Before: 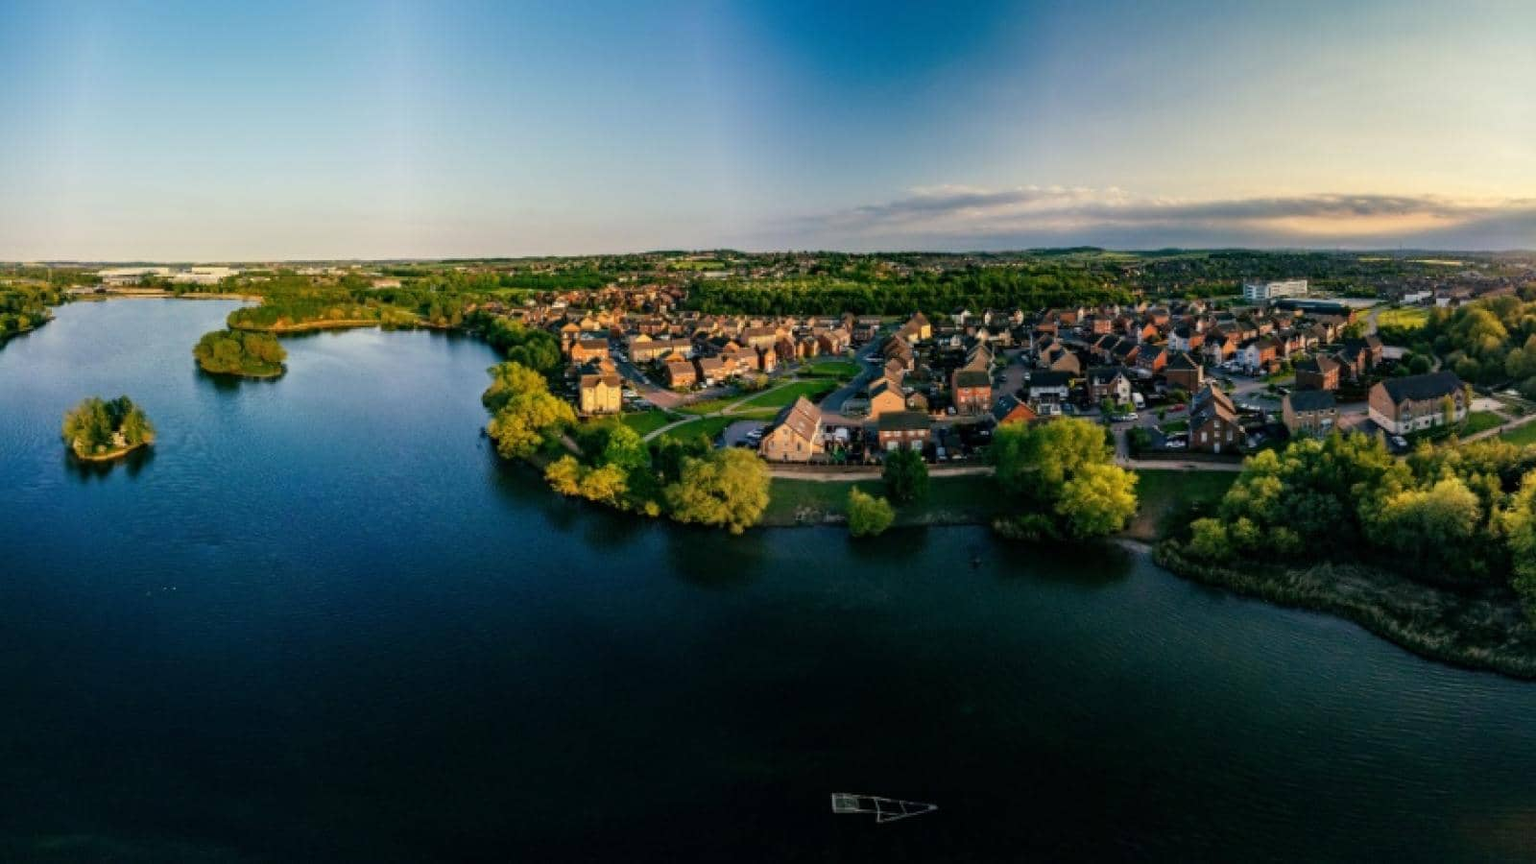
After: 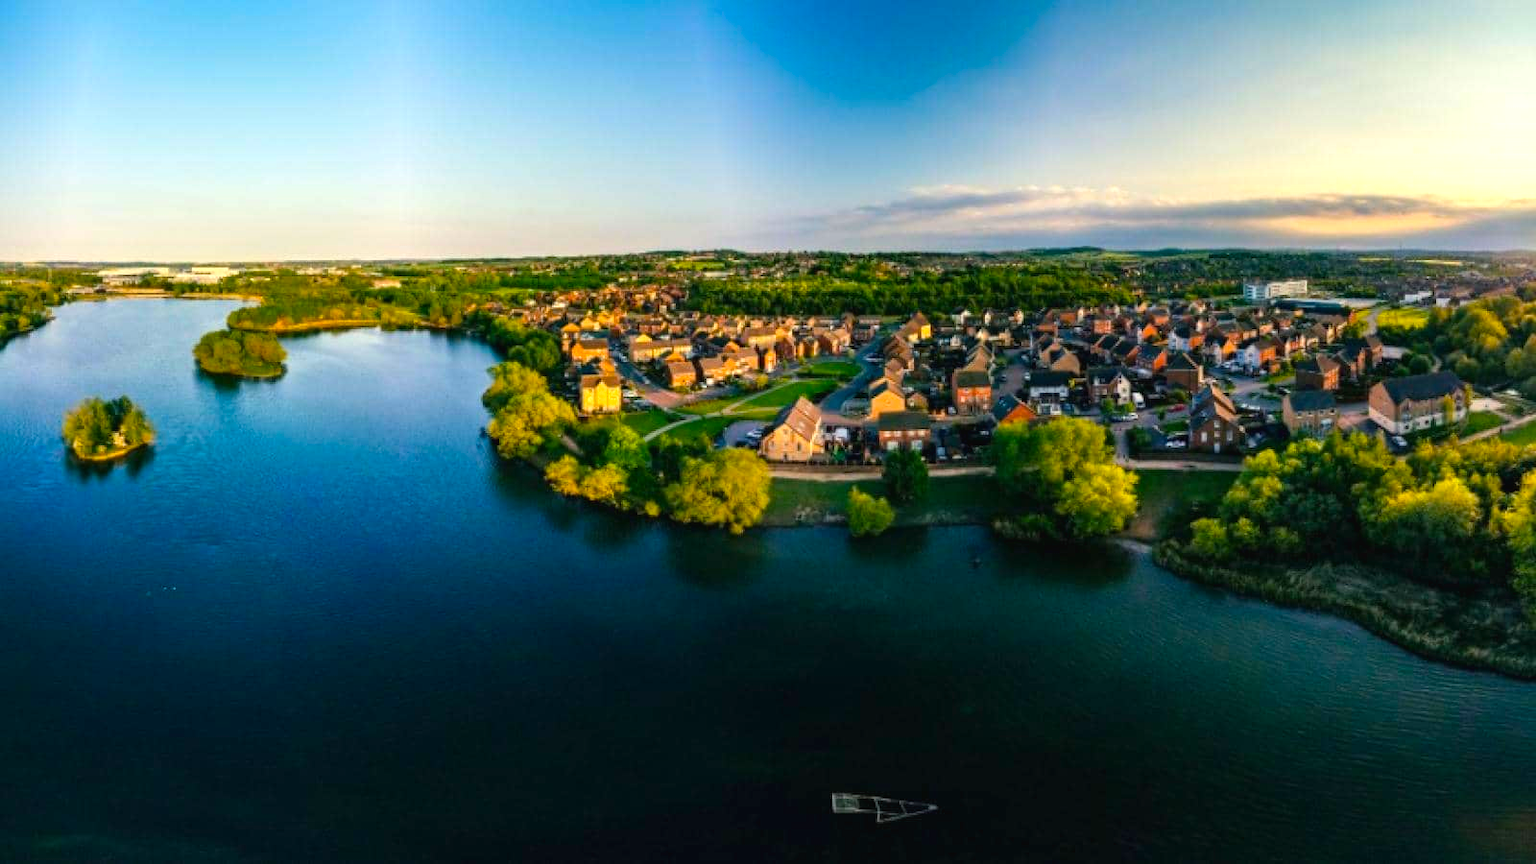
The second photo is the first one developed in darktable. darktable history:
exposure: black level correction 0.001, exposure 0.5 EV, compensate highlight preservation false
color balance rgb: shadows lift › hue 84.59°, global offset › luminance 0.246%, perceptual saturation grading › global saturation 25.035%, global vibrance 20%
